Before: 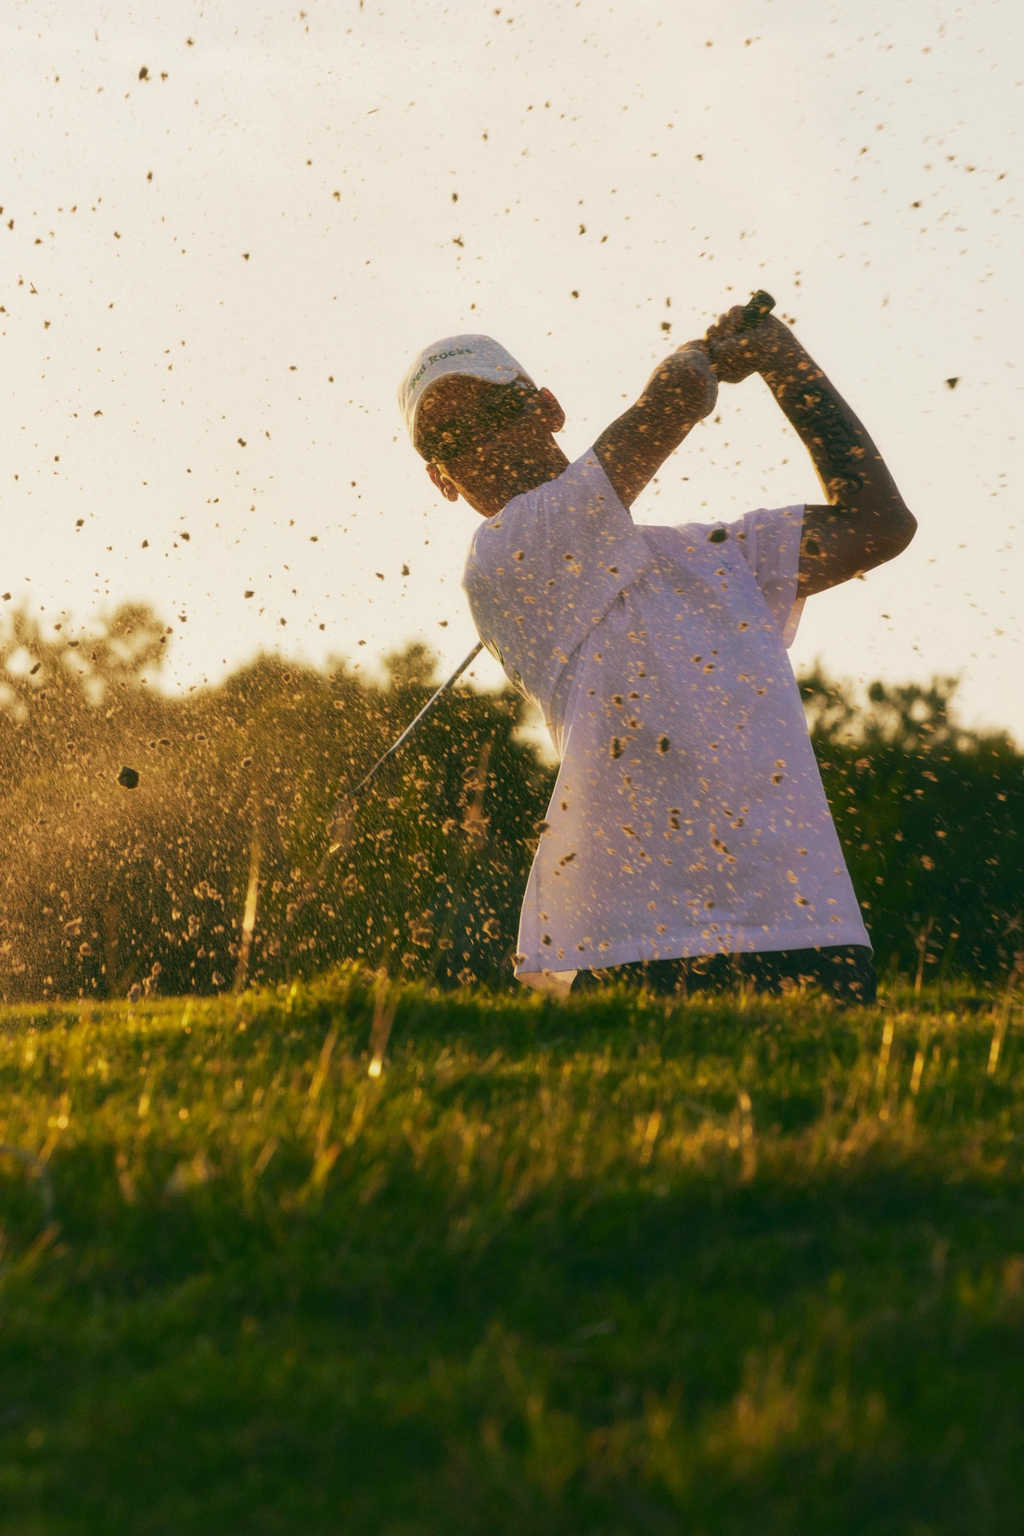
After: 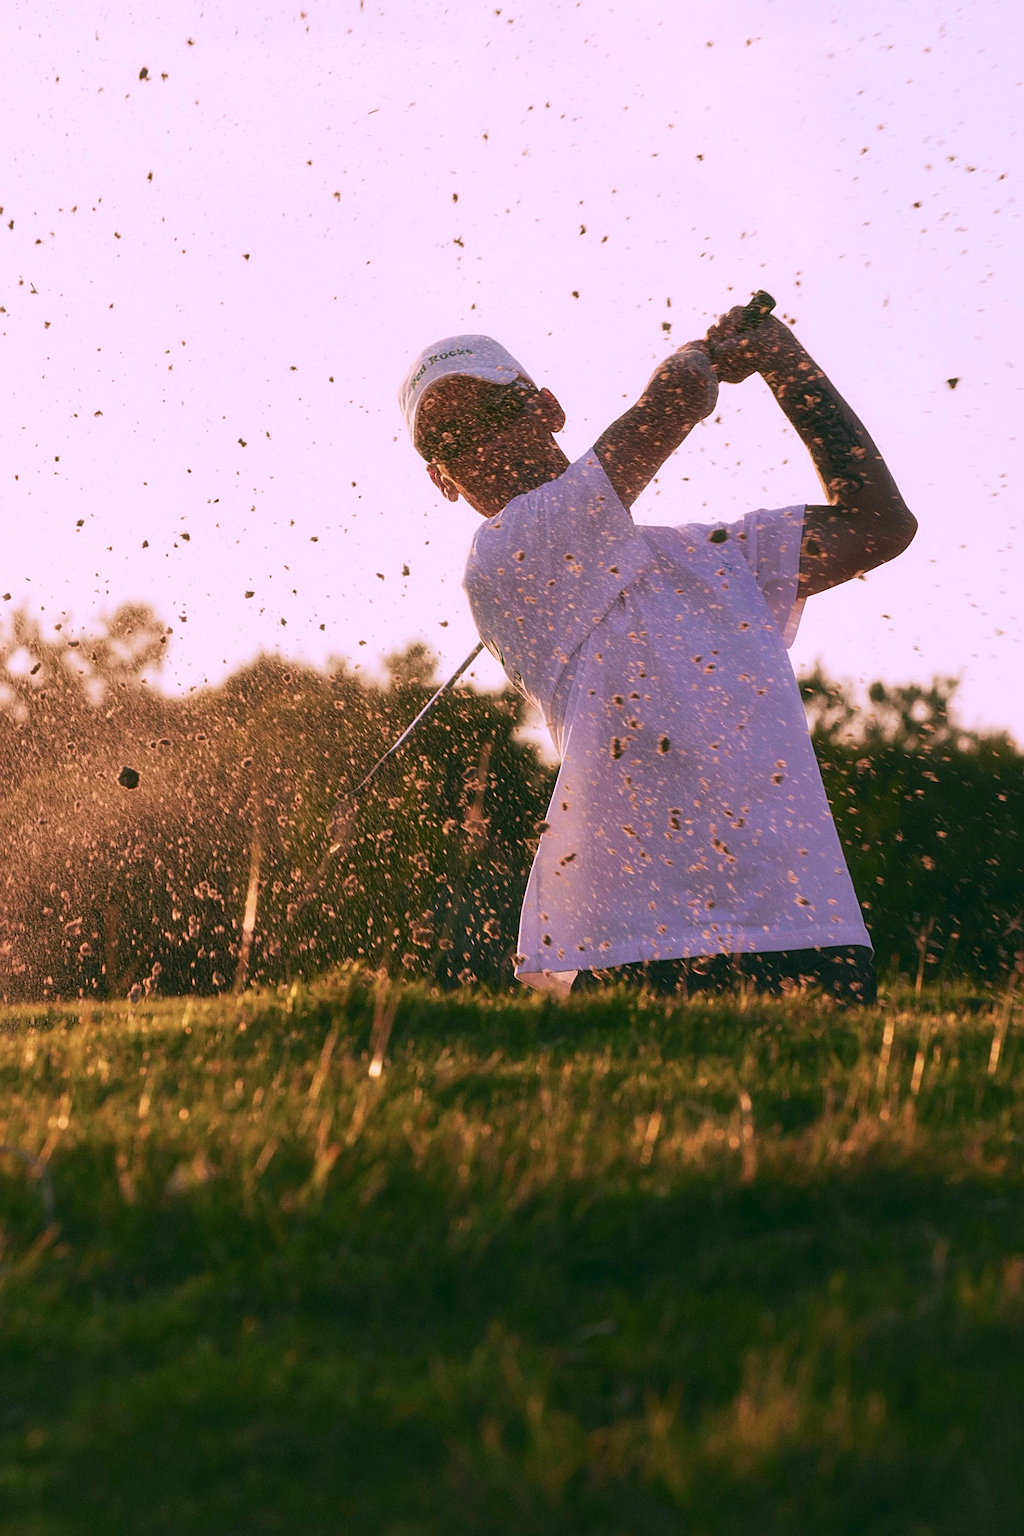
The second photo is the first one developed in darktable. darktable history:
color correction: highlights a* 15.18, highlights b* -25.19
sharpen: radius 2.546, amount 0.64
contrast brightness saturation: contrast 0.079, saturation 0.017
